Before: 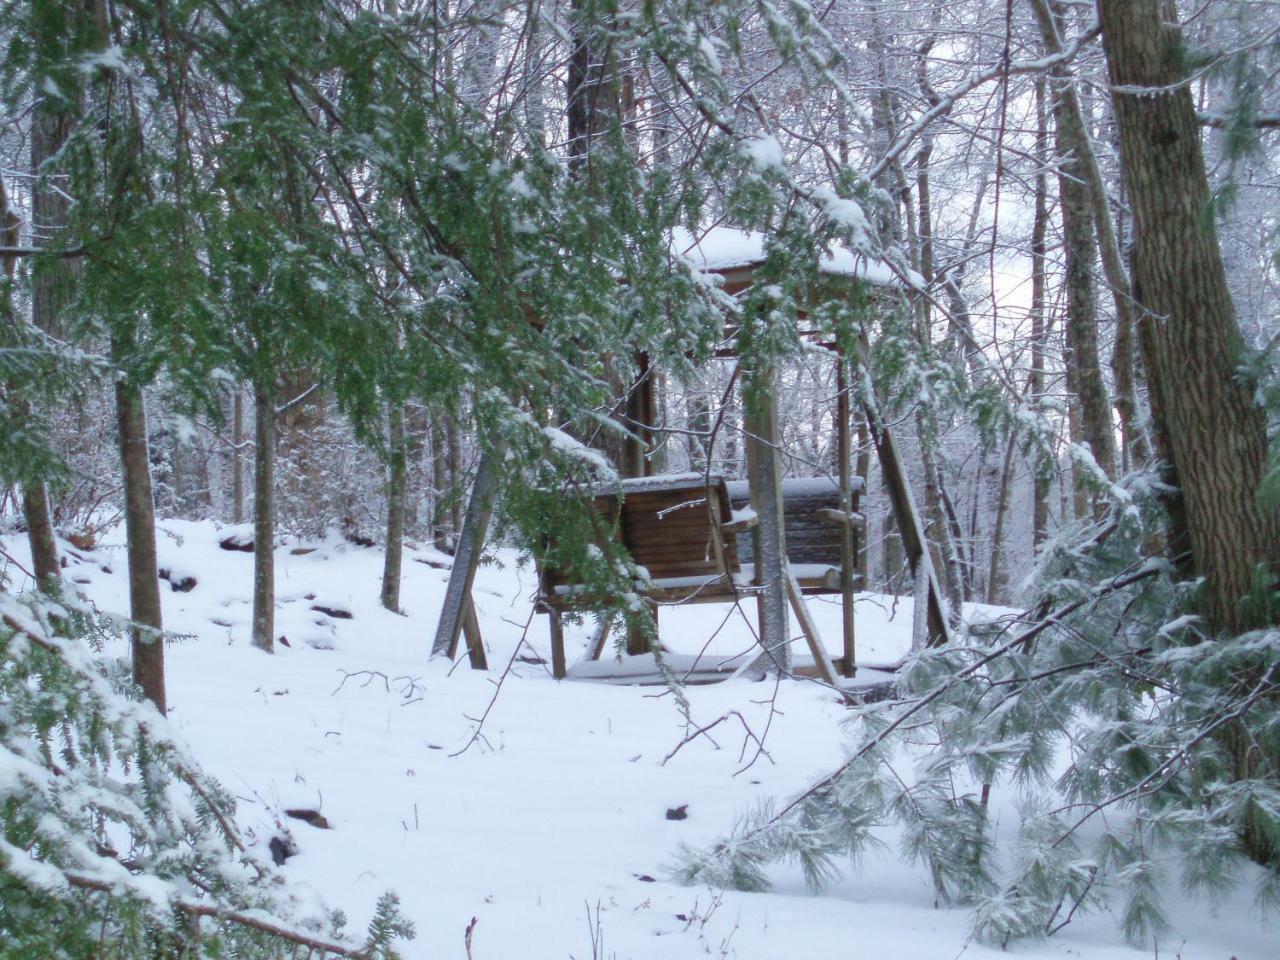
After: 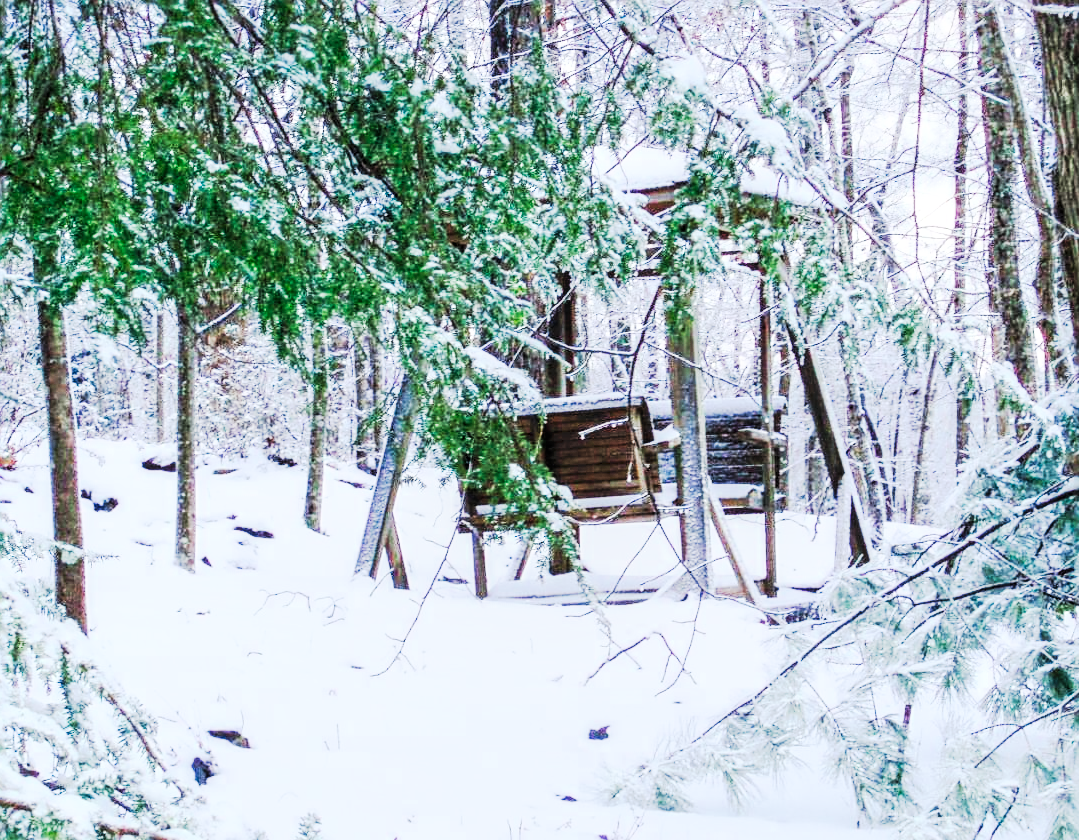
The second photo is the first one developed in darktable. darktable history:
sharpen: on, module defaults
contrast brightness saturation: saturation -0.057
local contrast: on, module defaults
crop: left 6.094%, top 8.404%, right 9.535%, bottom 4.029%
exposure: black level correction 0, exposure 1.588 EV, compensate highlight preservation false
filmic rgb: black relative exposure -7.77 EV, white relative exposure 4.36 EV, target black luminance 0%, hardness 3.76, latitude 50.51%, contrast 1.076, highlights saturation mix 9.07%, shadows ↔ highlights balance -0.256%
tone curve: curves: ch0 [(0, 0) (0.003, 0.005) (0.011, 0.006) (0.025, 0.004) (0.044, 0.004) (0.069, 0.007) (0.1, 0.014) (0.136, 0.018) (0.177, 0.034) (0.224, 0.065) (0.277, 0.089) (0.335, 0.143) (0.399, 0.219) (0.468, 0.327) (0.543, 0.455) (0.623, 0.63) (0.709, 0.786) (0.801, 0.87) (0.898, 0.922) (1, 1)], preserve colors none
